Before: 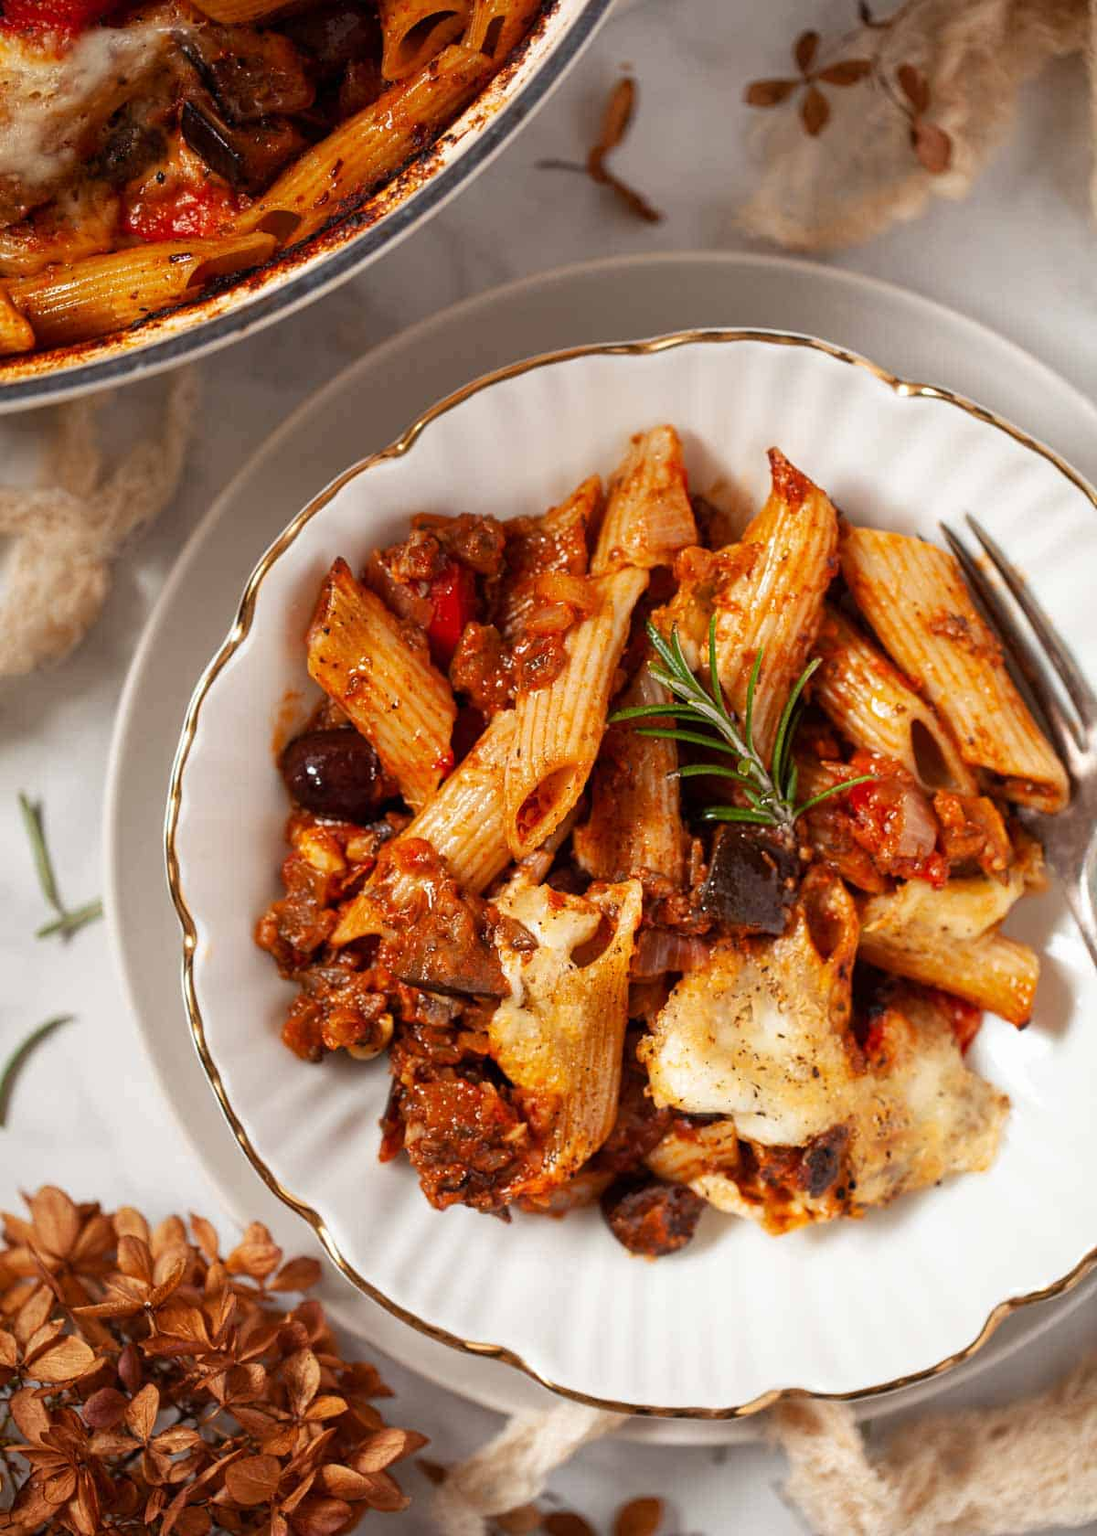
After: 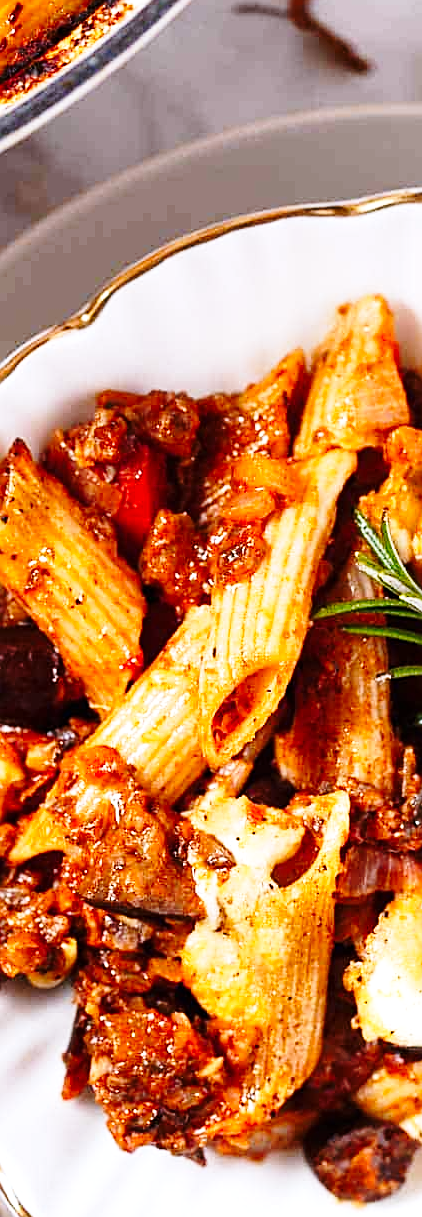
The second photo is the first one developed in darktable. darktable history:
sharpen: on, module defaults
base curve: curves: ch0 [(0, 0) (0.028, 0.03) (0.121, 0.232) (0.46, 0.748) (0.859, 0.968) (1, 1)], preserve colors none
tone equalizer: -8 EV -0.417 EV, -7 EV -0.389 EV, -6 EV -0.333 EV, -5 EV -0.222 EV, -3 EV 0.222 EV, -2 EV 0.333 EV, -1 EV 0.389 EV, +0 EV 0.417 EV, edges refinement/feathering 500, mask exposure compensation -1.57 EV, preserve details no
white balance: red 0.967, blue 1.119, emerald 0.756
crop and rotate: left 29.476%, top 10.214%, right 35.32%, bottom 17.333%
